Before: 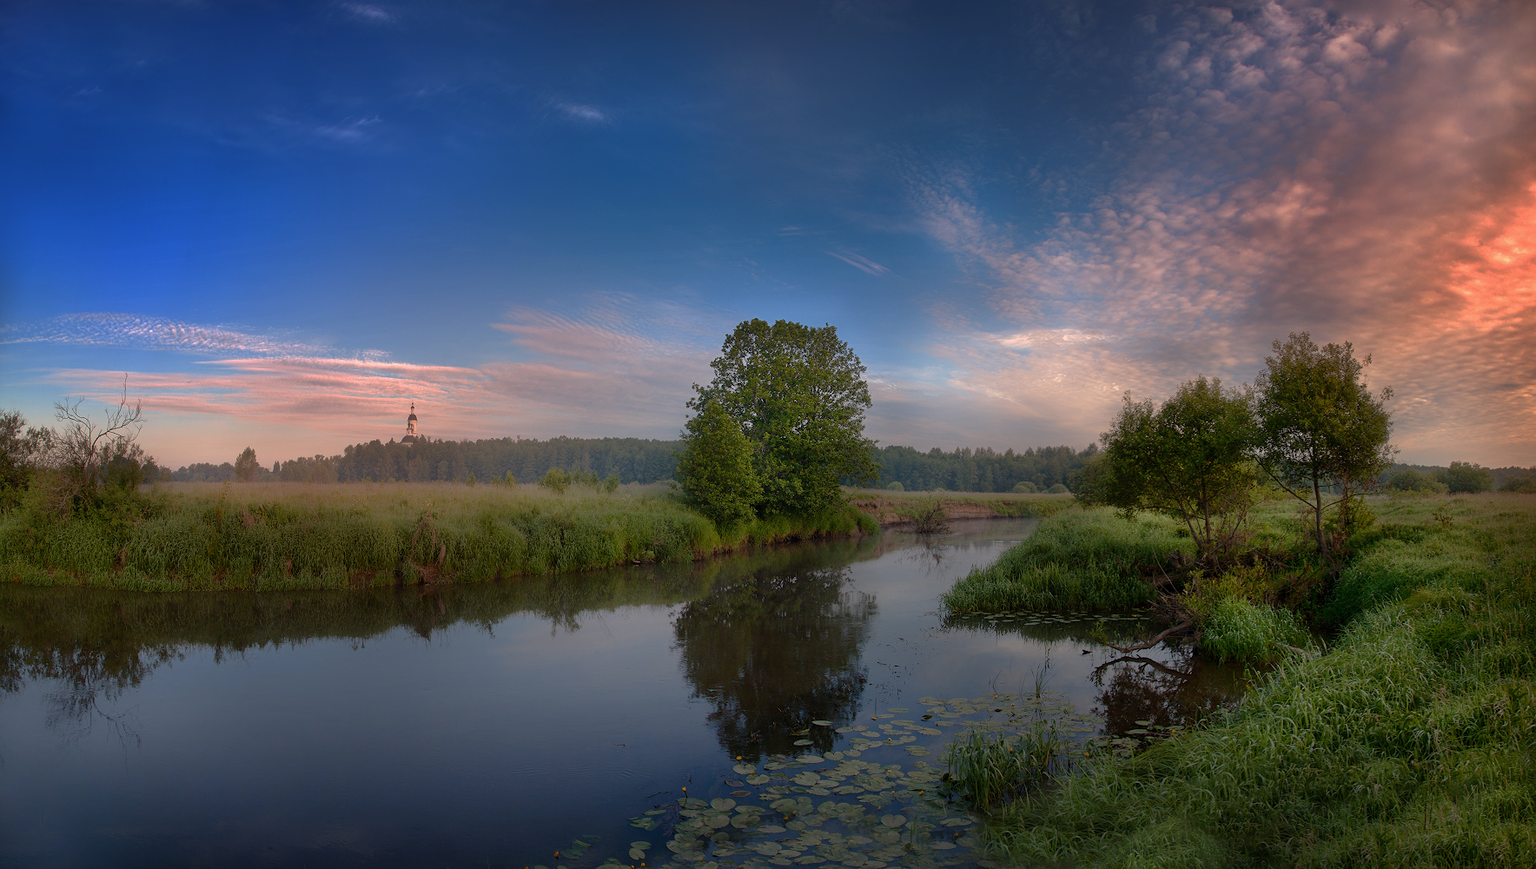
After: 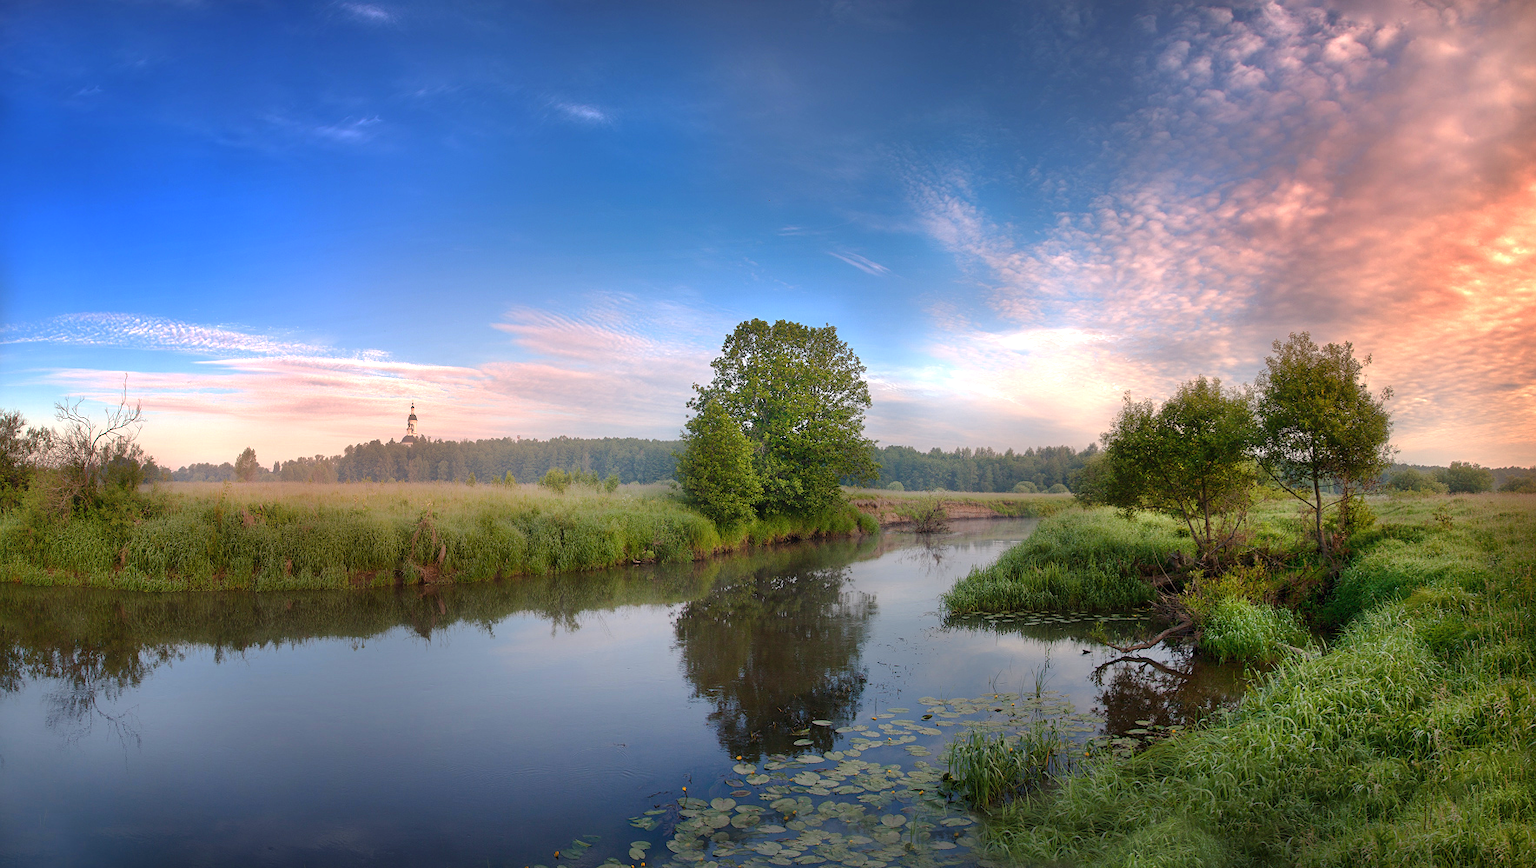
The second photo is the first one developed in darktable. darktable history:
tone equalizer: edges refinement/feathering 500, mask exposure compensation -1.57 EV, preserve details no
exposure: black level correction 0, exposure 1.2 EV, compensate highlight preservation false
